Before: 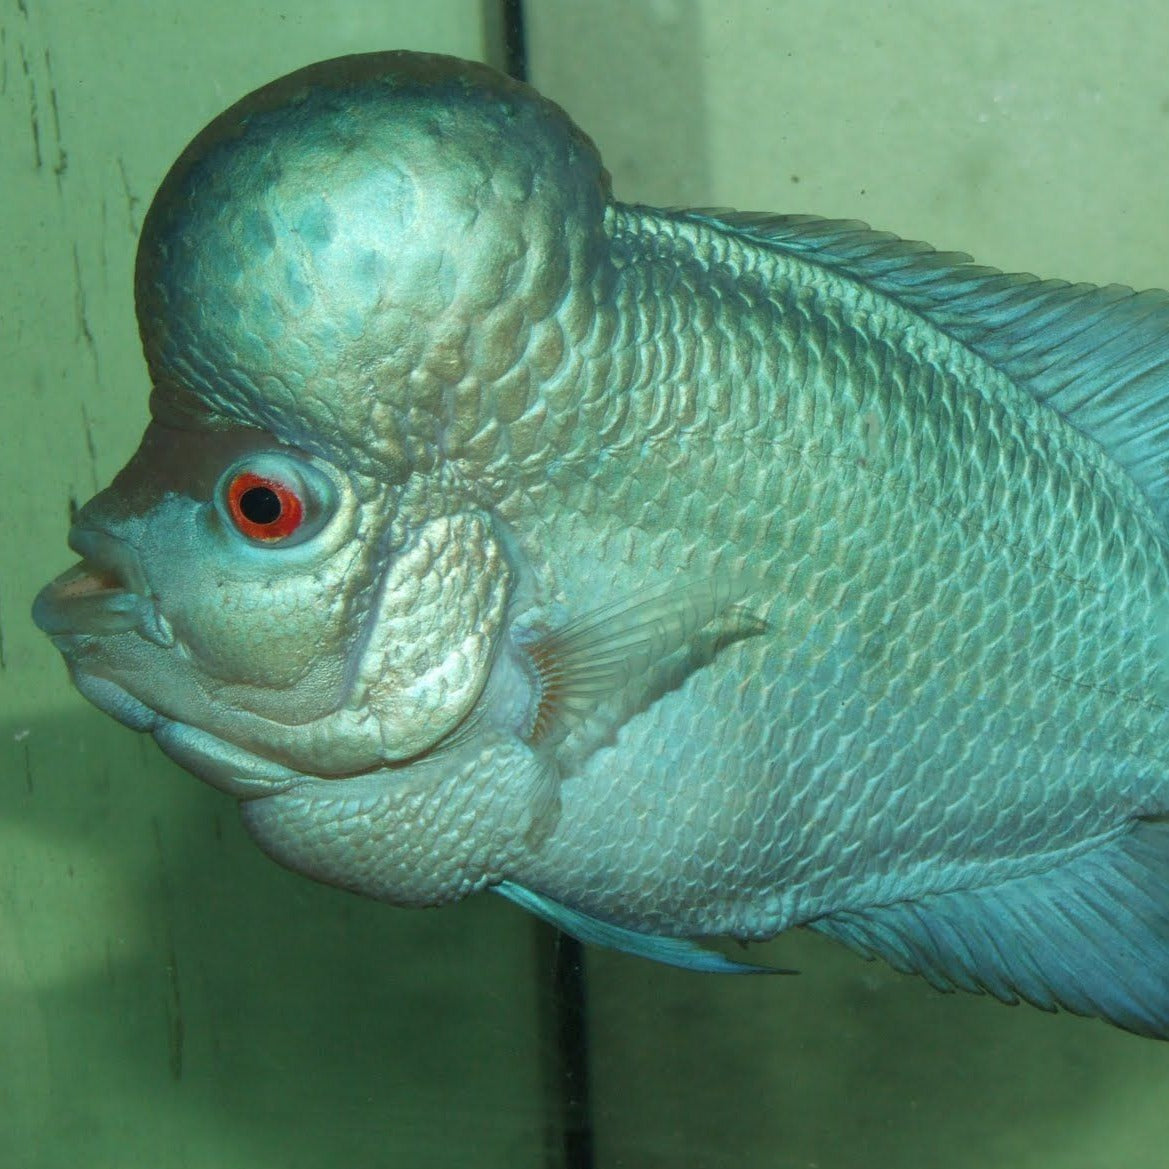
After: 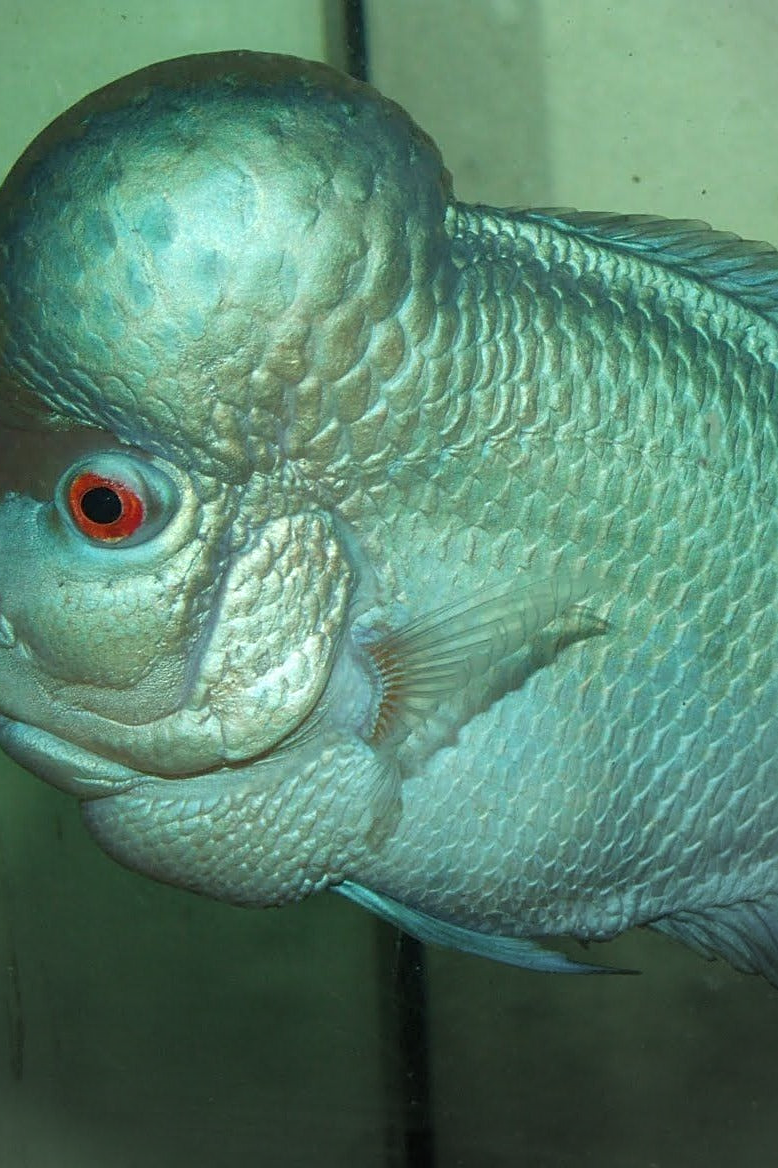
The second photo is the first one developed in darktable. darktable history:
crop and rotate: left 13.653%, right 19.741%
vignetting: center (-0.065, -0.315)
sharpen: on, module defaults
